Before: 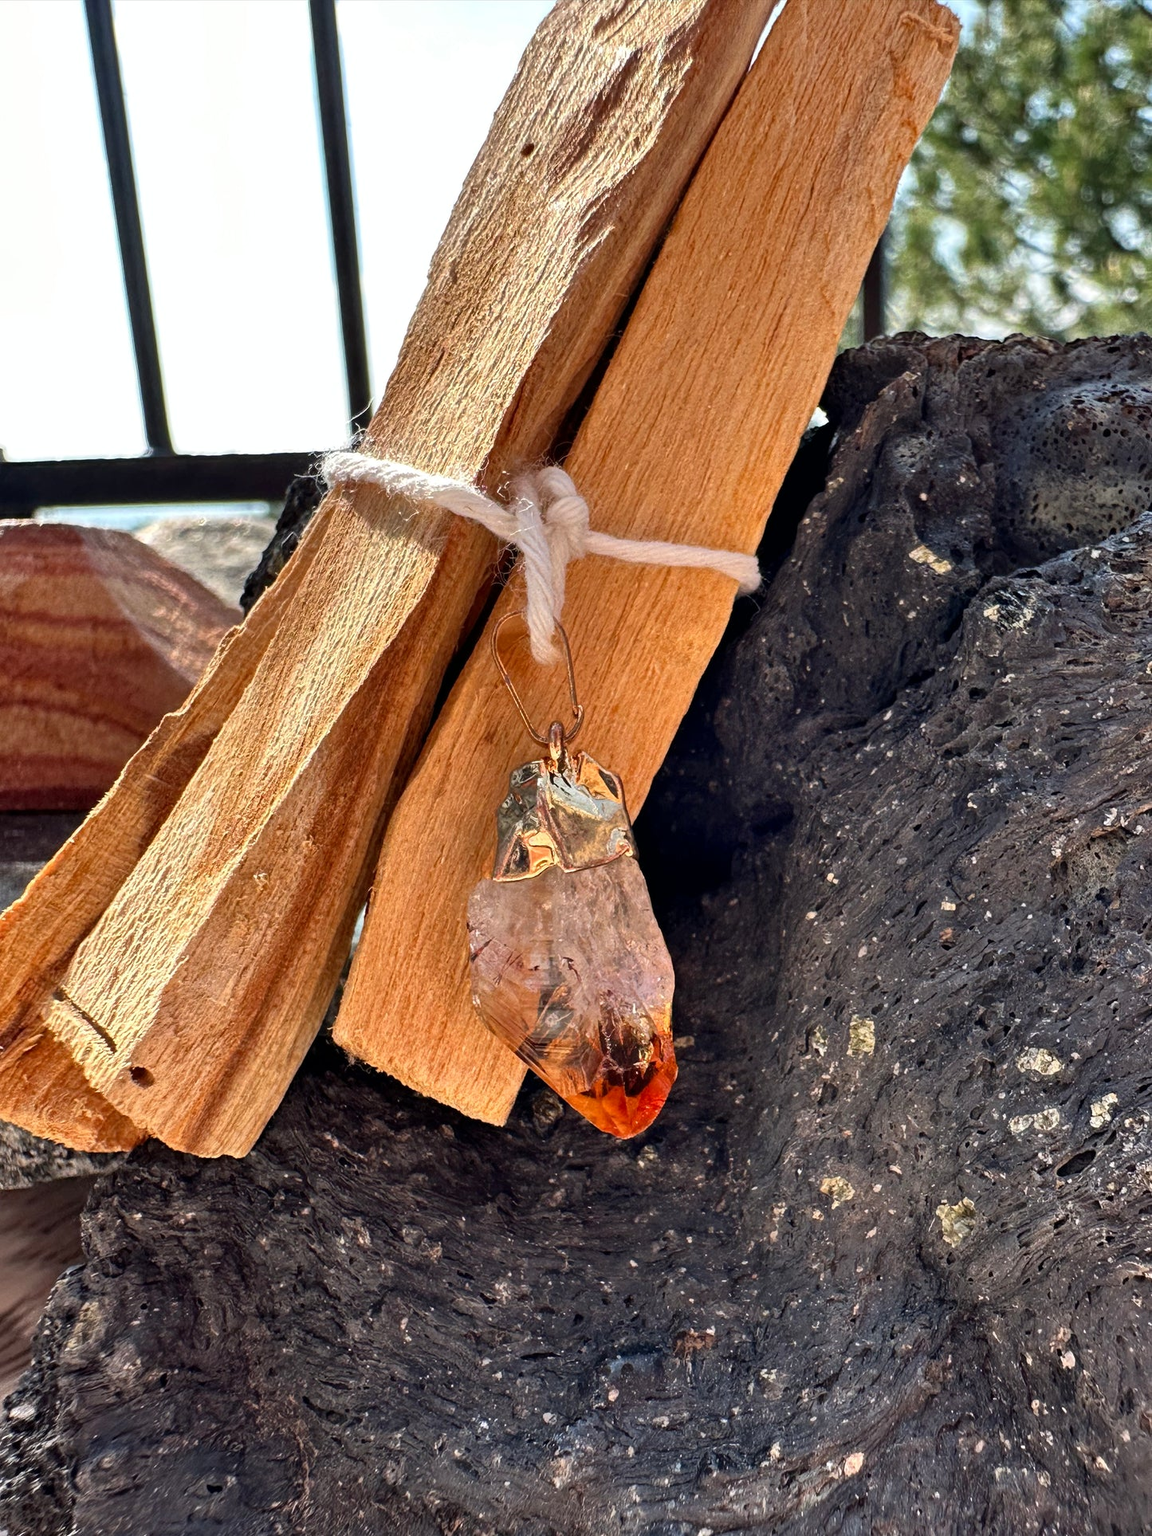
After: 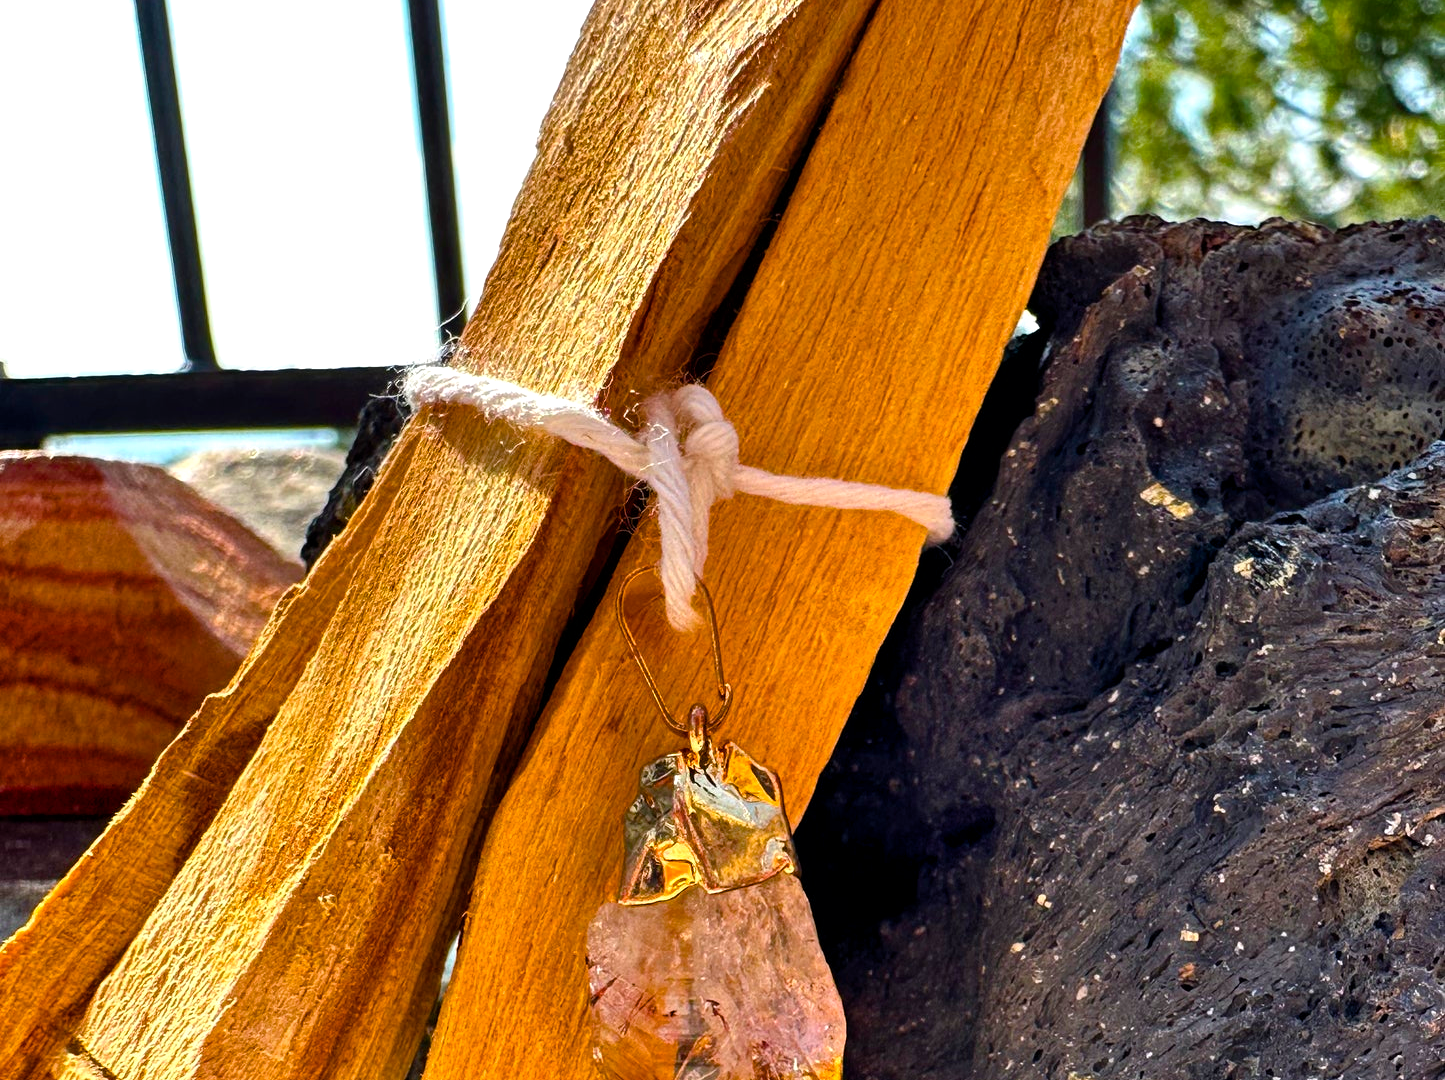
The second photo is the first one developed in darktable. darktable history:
color balance rgb: shadows lift › chroma 0.811%, shadows lift › hue 111.45°, perceptual saturation grading › global saturation 35.875%, perceptual saturation grading › shadows 35.577%, global vibrance 30.151%, contrast 10.145%
crop and rotate: top 10.458%, bottom 33.46%
